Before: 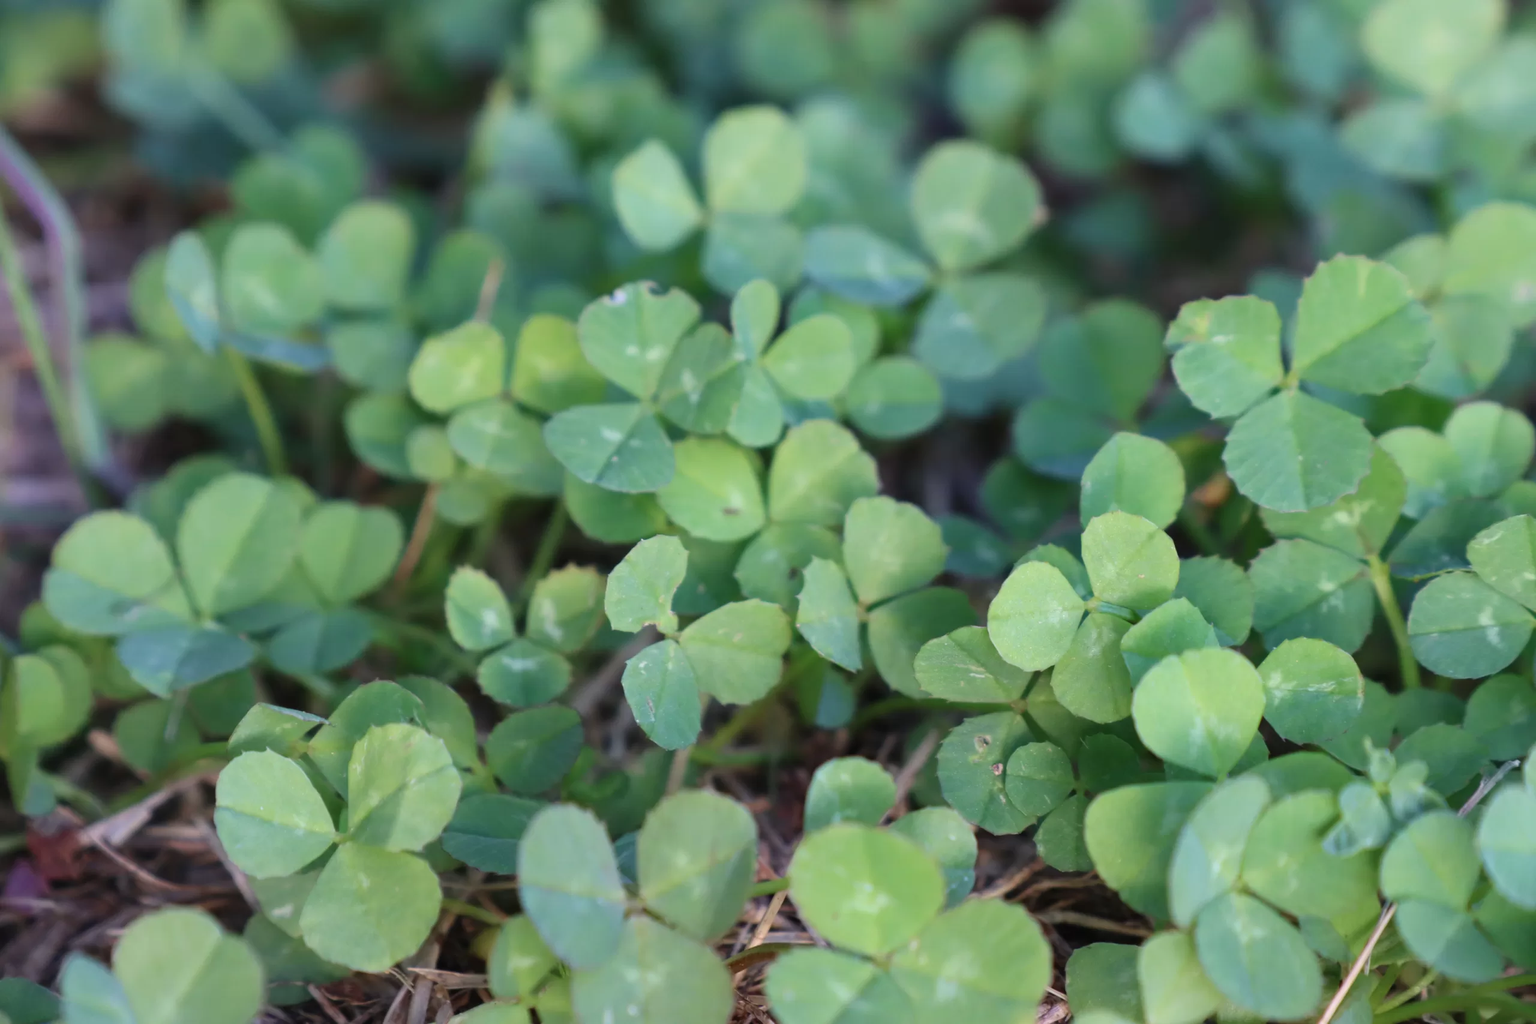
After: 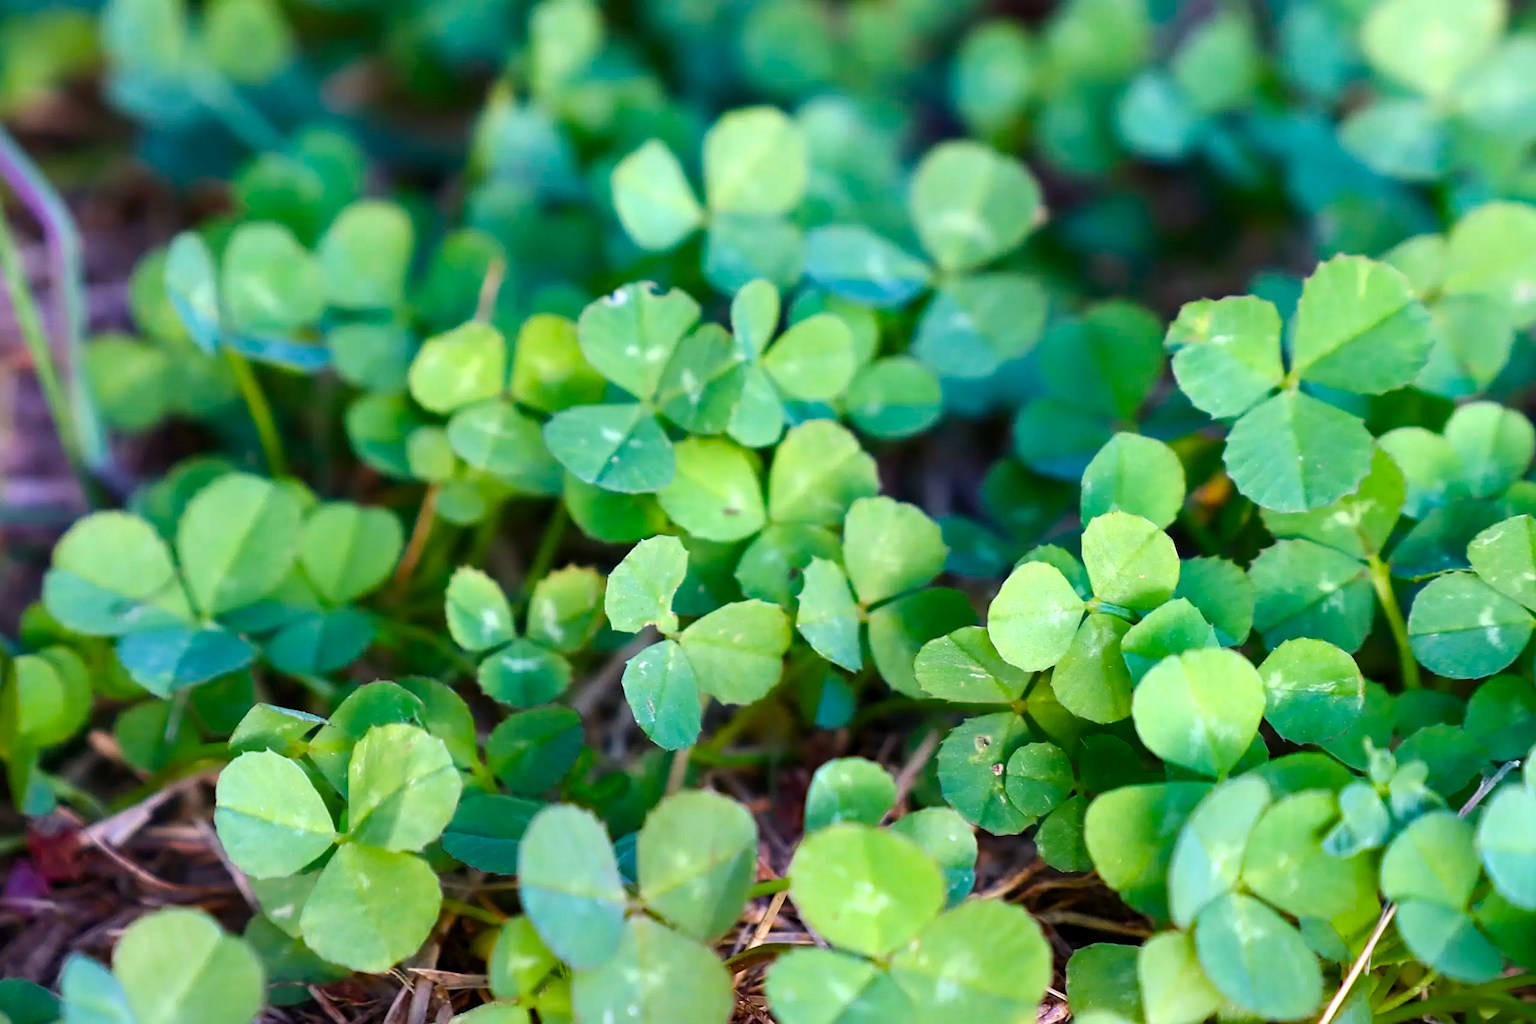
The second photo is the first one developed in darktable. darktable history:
sharpen: on, module defaults
color balance rgb: global offset › luminance -0.37%, perceptual saturation grading › highlights -17.77%, perceptual saturation grading › mid-tones 33.1%, perceptual saturation grading › shadows 50.52%, perceptual brilliance grading › highlights 20%, perceptual brilliance grading › mid-tones 20%, perceptual brilliance grading › shadows -20%, global vibrance 50%
